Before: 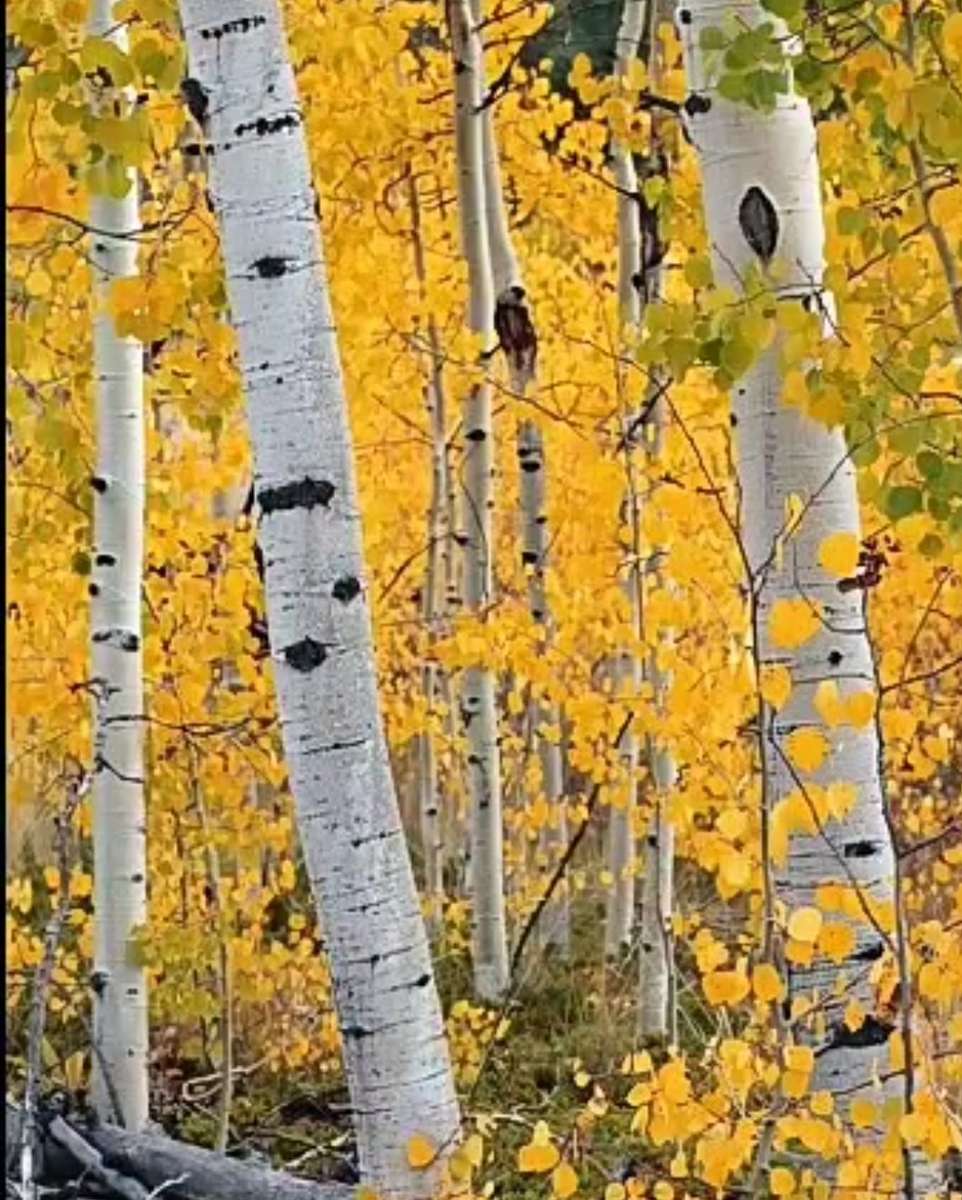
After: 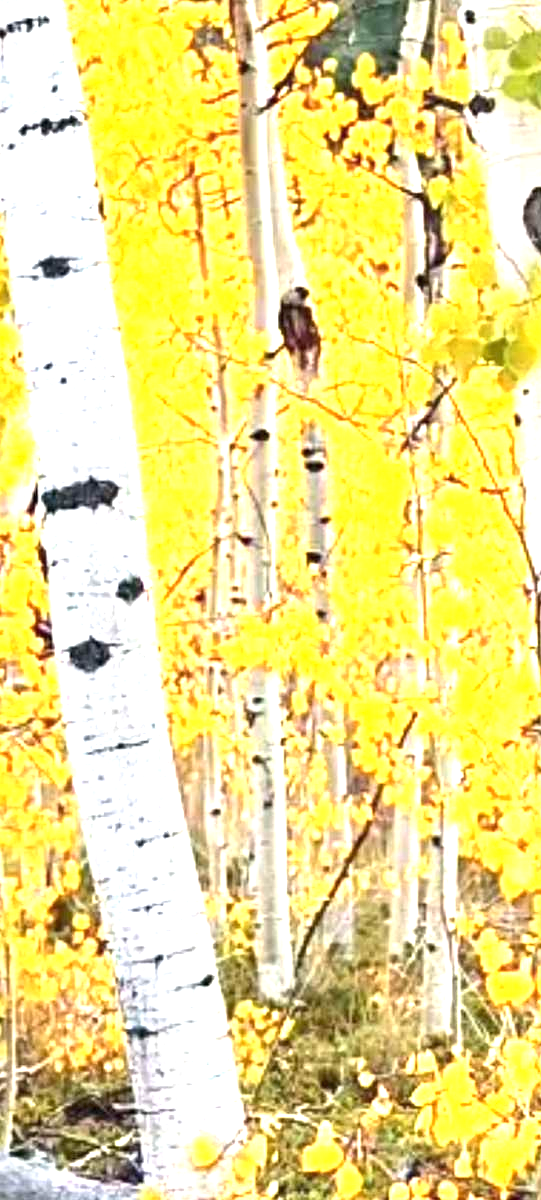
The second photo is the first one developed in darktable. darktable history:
crop and rotate: left 22.516%, right 21.234%
exposure: black level correction 0, exposure 1.741 EV, compensate exposure bias true, compensate highlight preservation false
